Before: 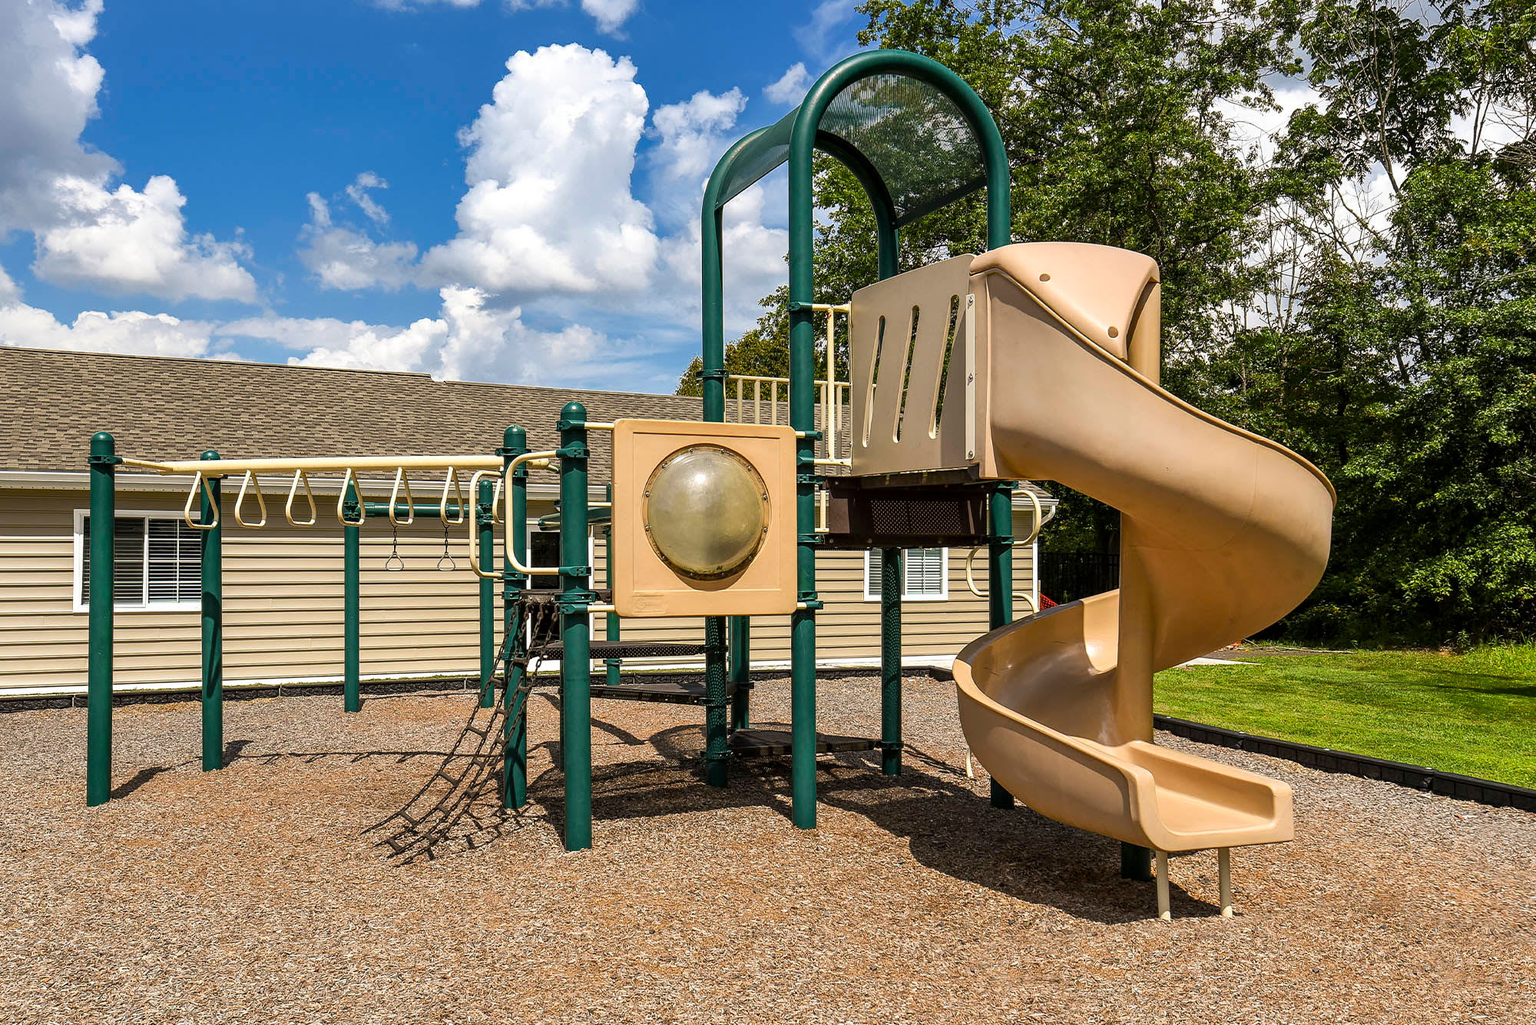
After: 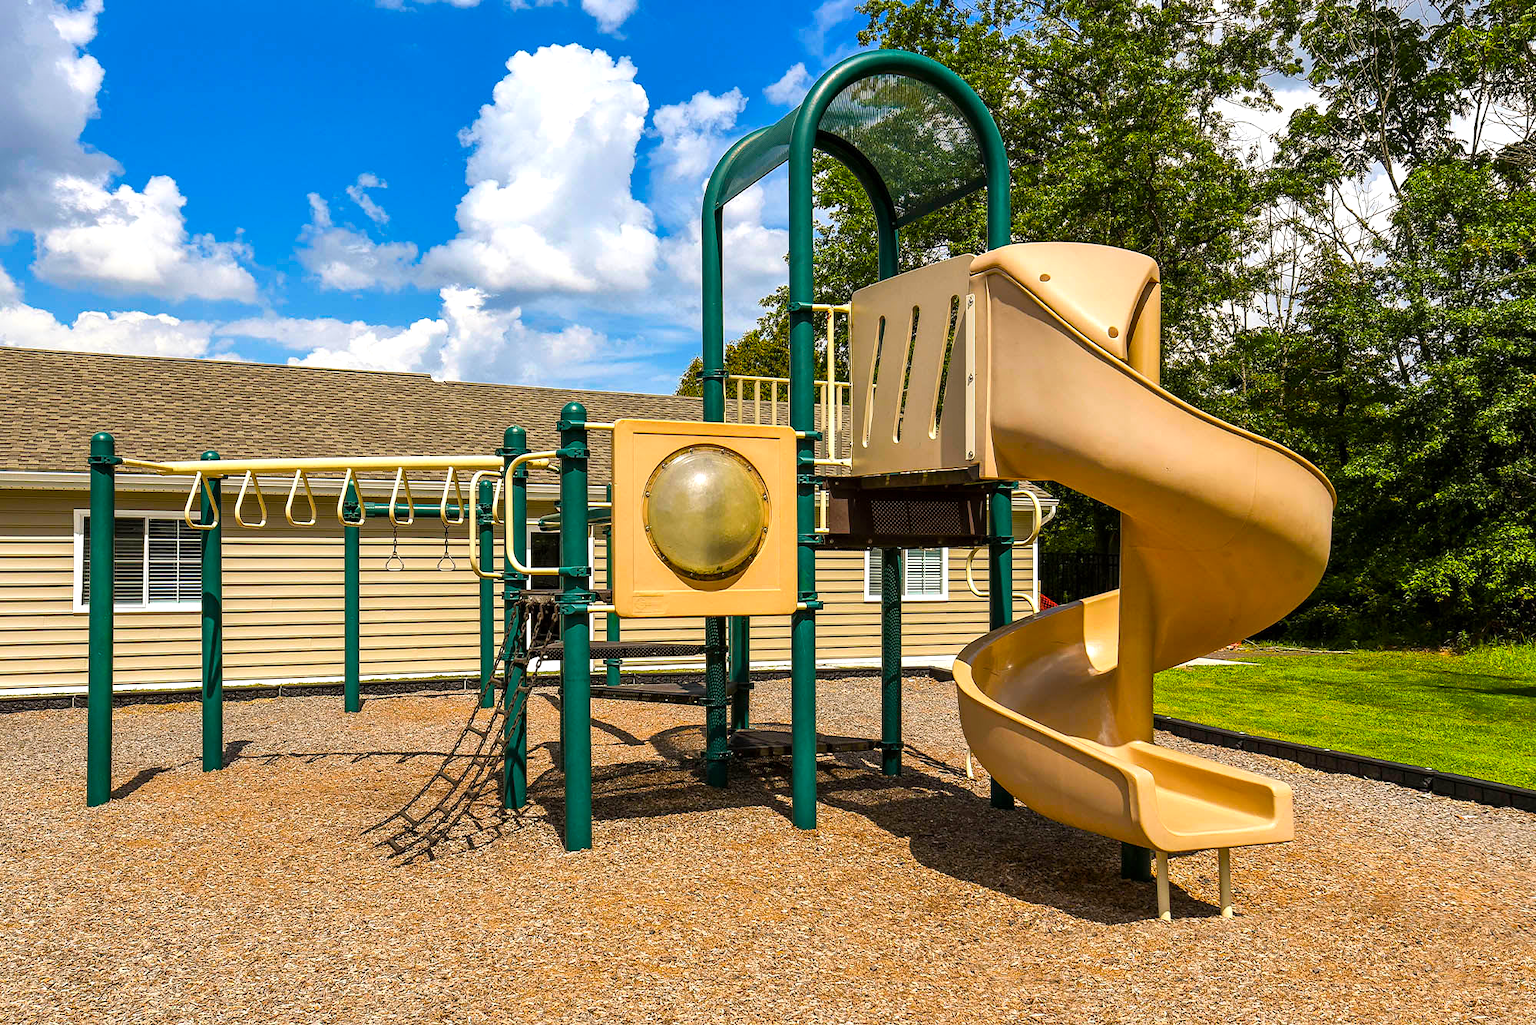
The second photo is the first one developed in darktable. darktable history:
exposure: exposure 0.203 EV, compensate highlight preservation false
color balance rgb: perceptual saturation grading › global saturation 0.911%, global vibrance 50.722%
